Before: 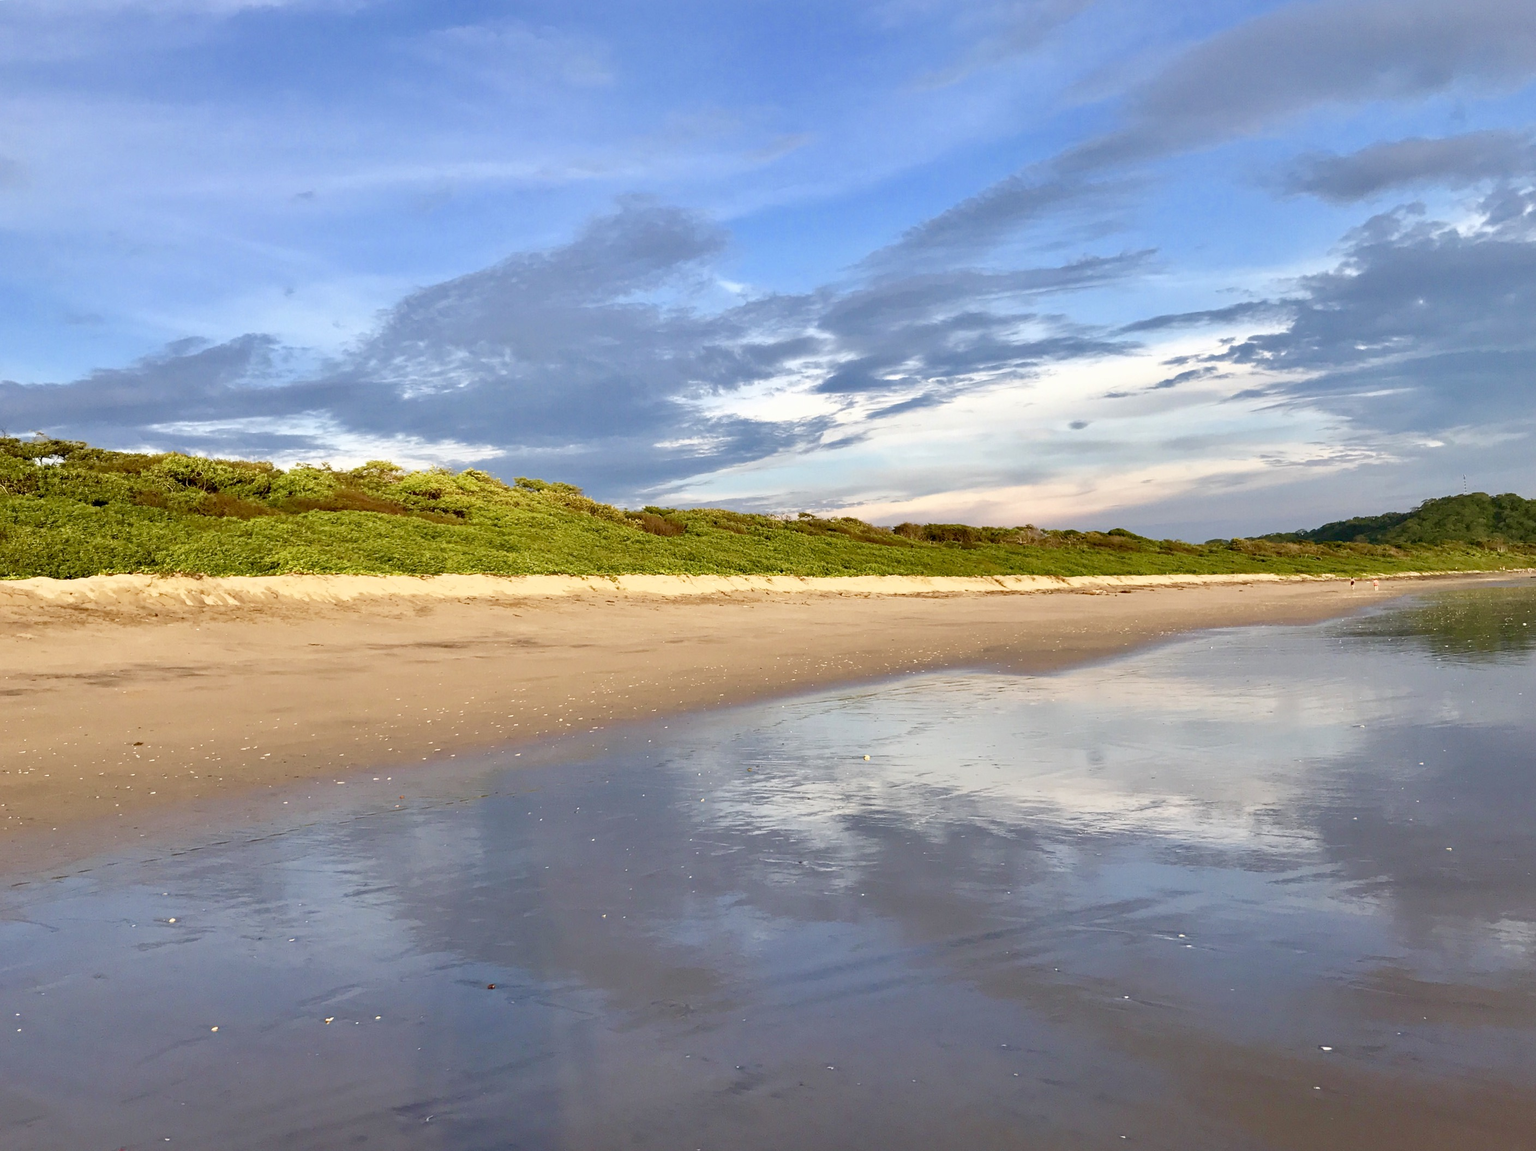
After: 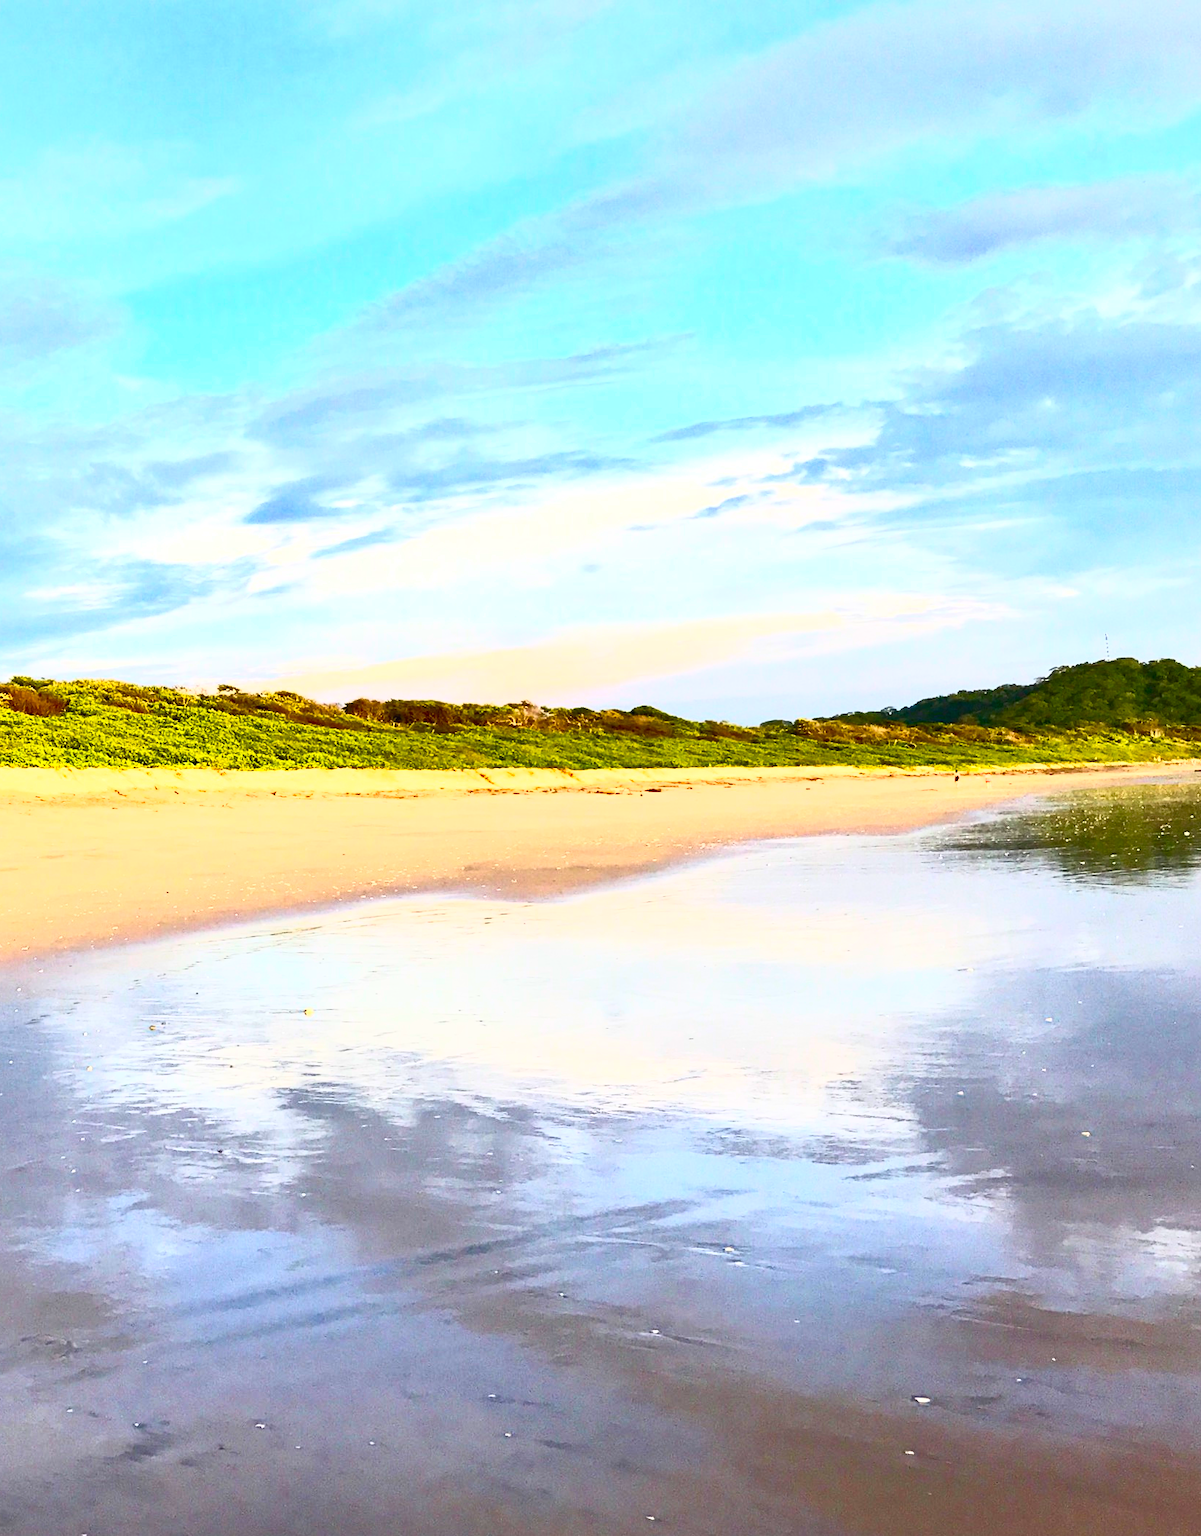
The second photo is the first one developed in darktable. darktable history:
contrast brightness saturation: contrast 0.83, brightness 0.59, saturation 0.59
crop: left 41.402%
